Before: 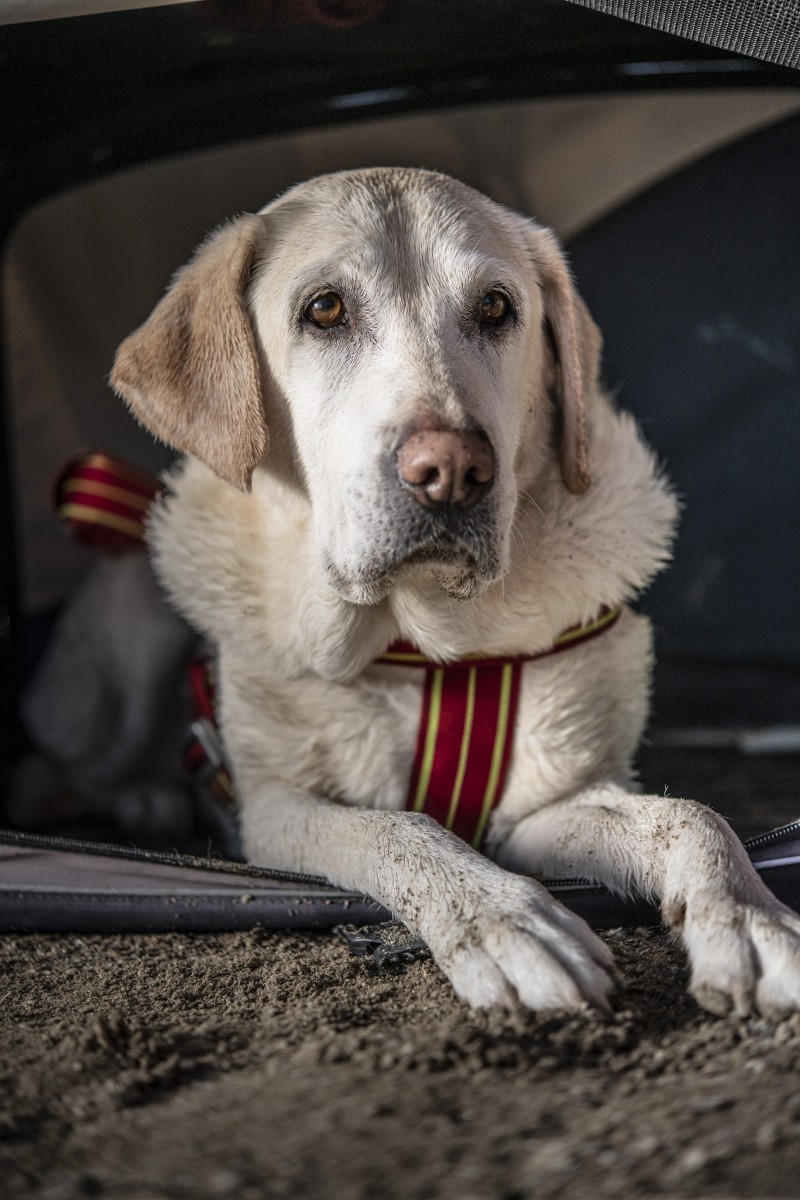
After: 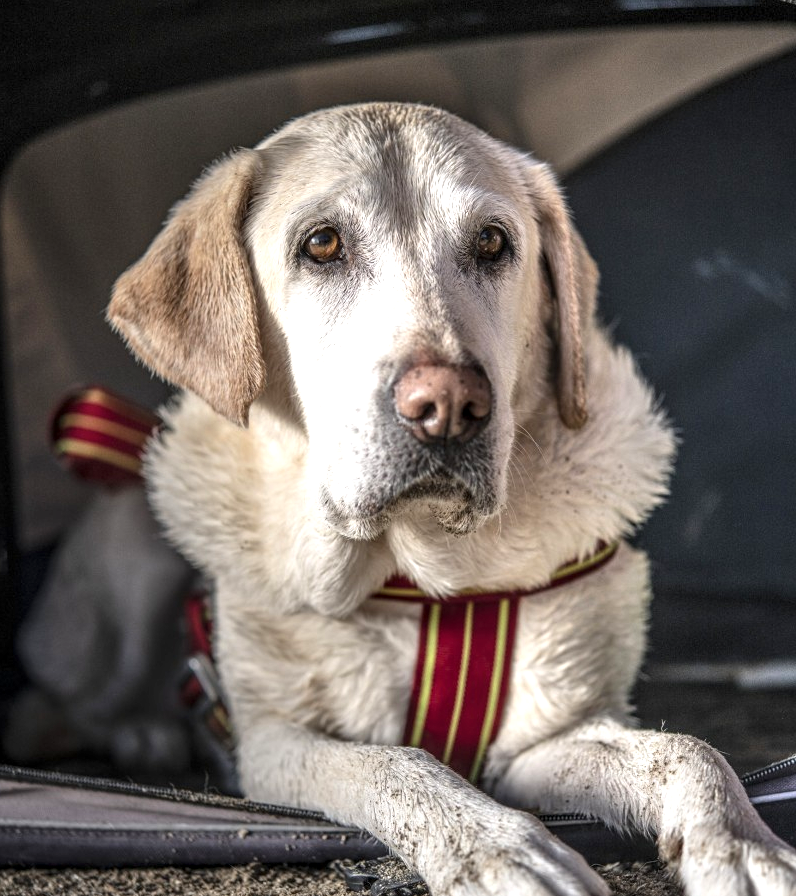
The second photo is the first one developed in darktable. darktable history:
crop: left 0.387%, top 5.469%, bottom 19.809%
exposure: black level correction 0, exposure 0.7 EV, compensate exposure bias true, compensate highlight preservation false
local contrast: on, module defaults
